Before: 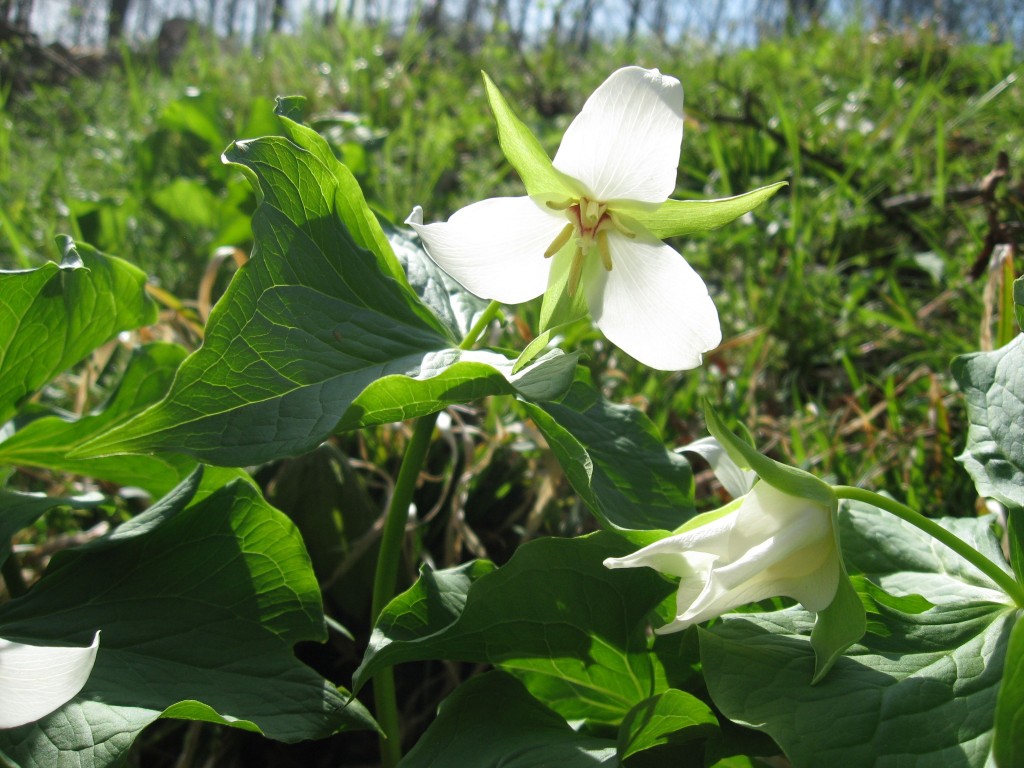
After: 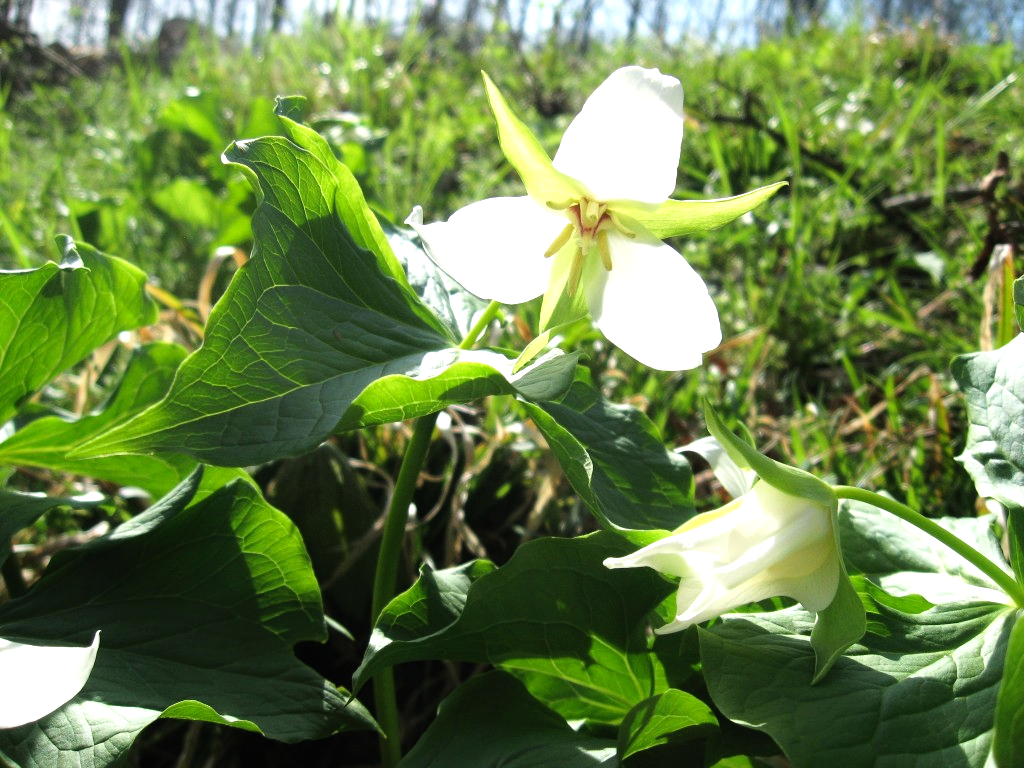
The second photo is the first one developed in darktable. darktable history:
tone curve: curves: ch0 [(0, 0) (0.003, 0.003) (0.011, 0.011) (0.025, 0.026) (0.044, 0.046) (0.069, 0.072) (0.1, 0.103) (0.136, 0.141) (0.177, 0.184) (0.224, 0.233) (0.277, 0.287) (0.335, 0.348) (0.399, 0.414) (0.468, 0.486) (0.543, 0.563) (0.623, 0.647) (0.709, 0.736) (0.801, 0.831) (0.898, 0.92) (1, 1)], preserve colors none
tone equalizer: -8 EV -0.778 EV, -7 EV -0.704 EV, -6 EV -0.608 EV, -5 EV -0.366 EV, -3 EV 0.398 EV, -2 EV 0.6 EV, -1 EV 0.684 EV, +0 EV 0.777 EV, mask exposure compensation -0.513 EV
